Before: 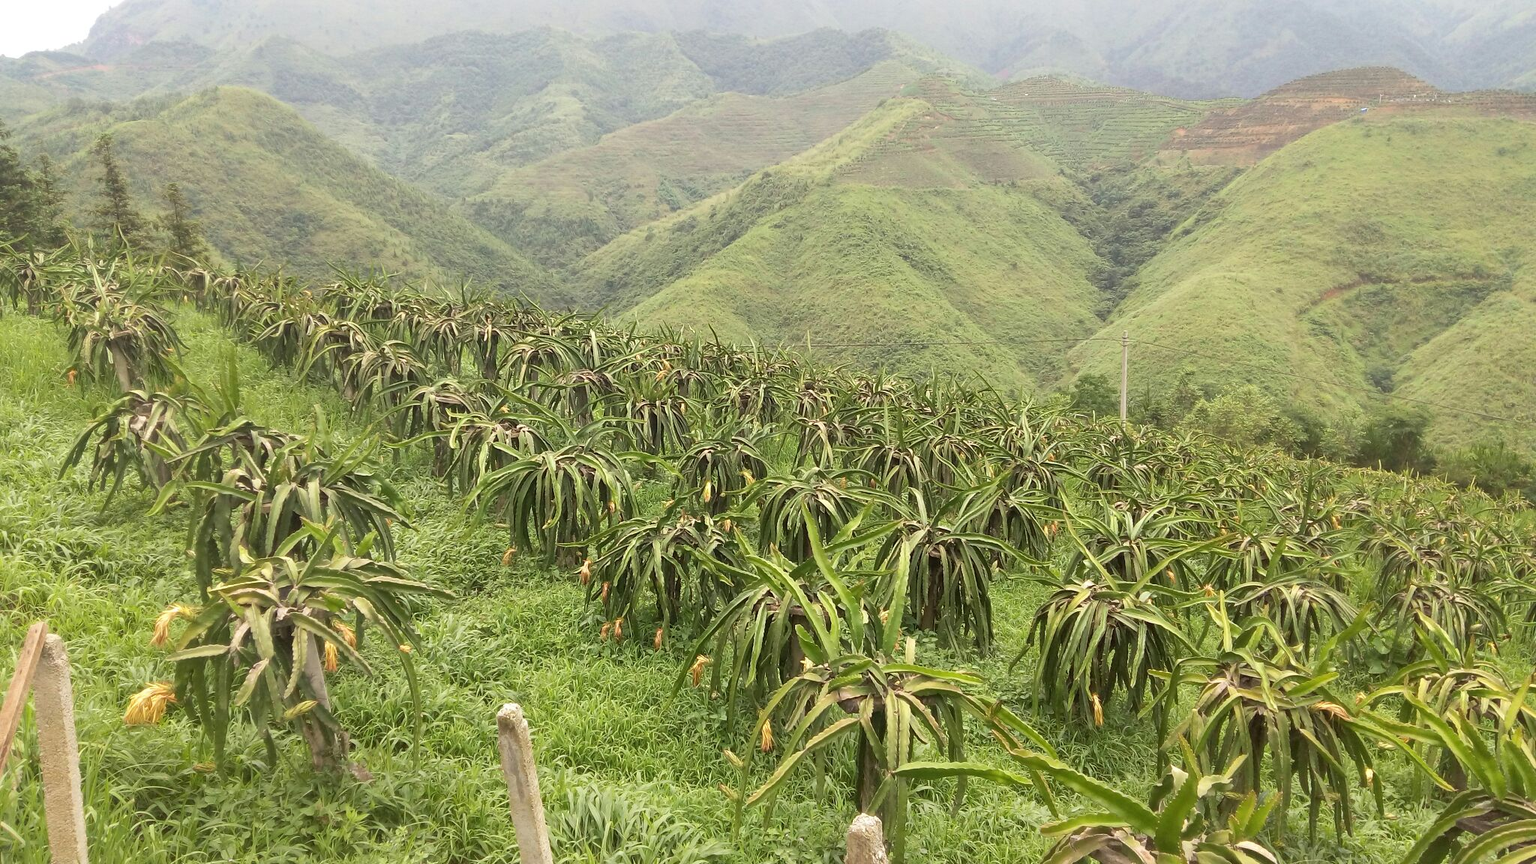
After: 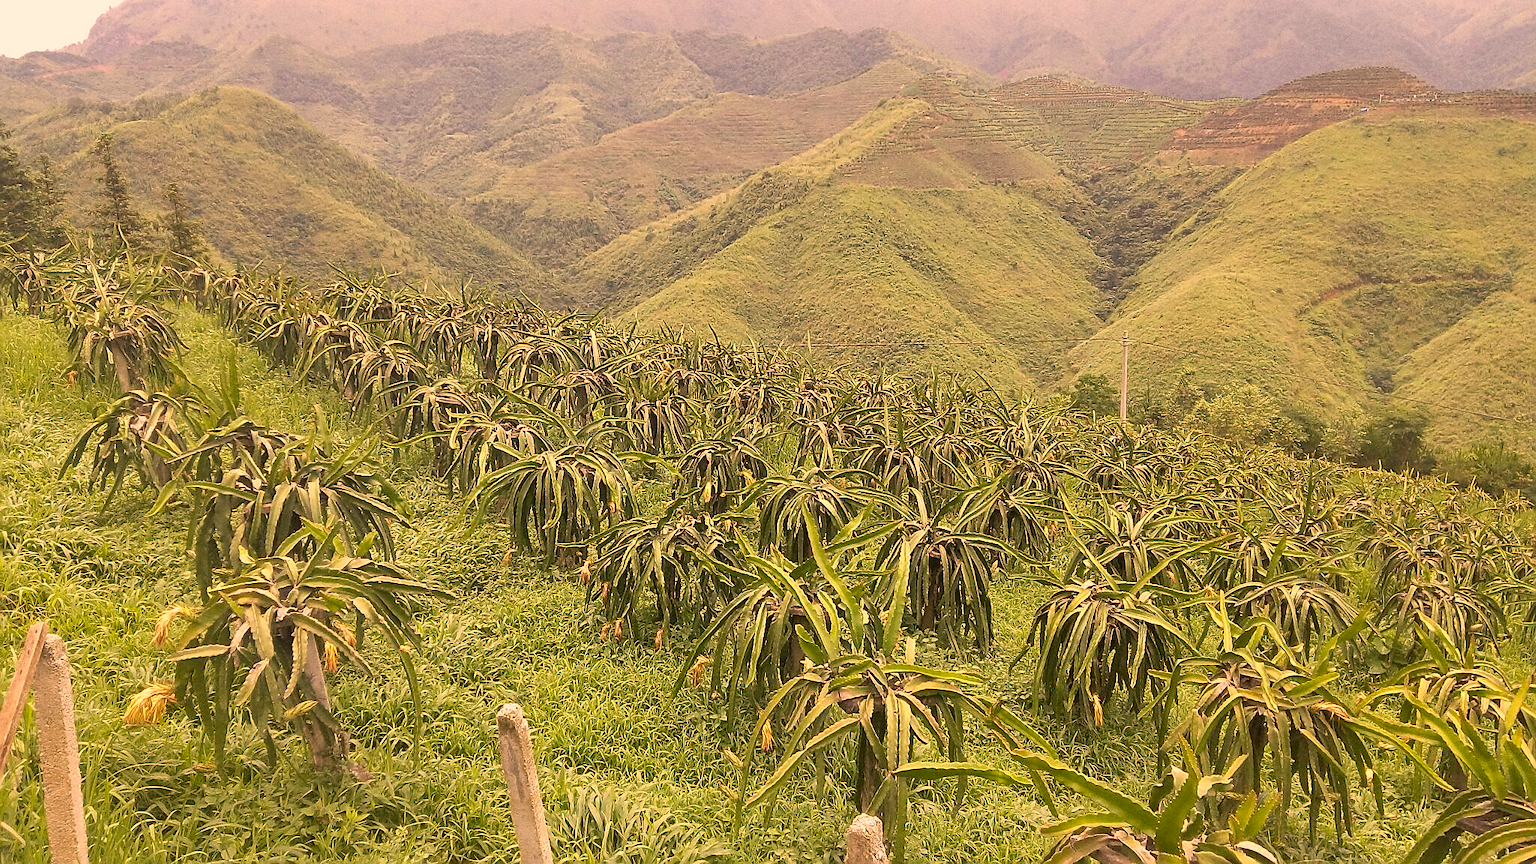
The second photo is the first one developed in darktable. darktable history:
grain: coarseness 0.09 ISO
sharpen: radius 1.4, amount 1.25, threshold 0.7
color correction: highlights a* 21.16, highlights b* 19.61
shadows and highlights: low approximation 0.01, soften with gaussian
